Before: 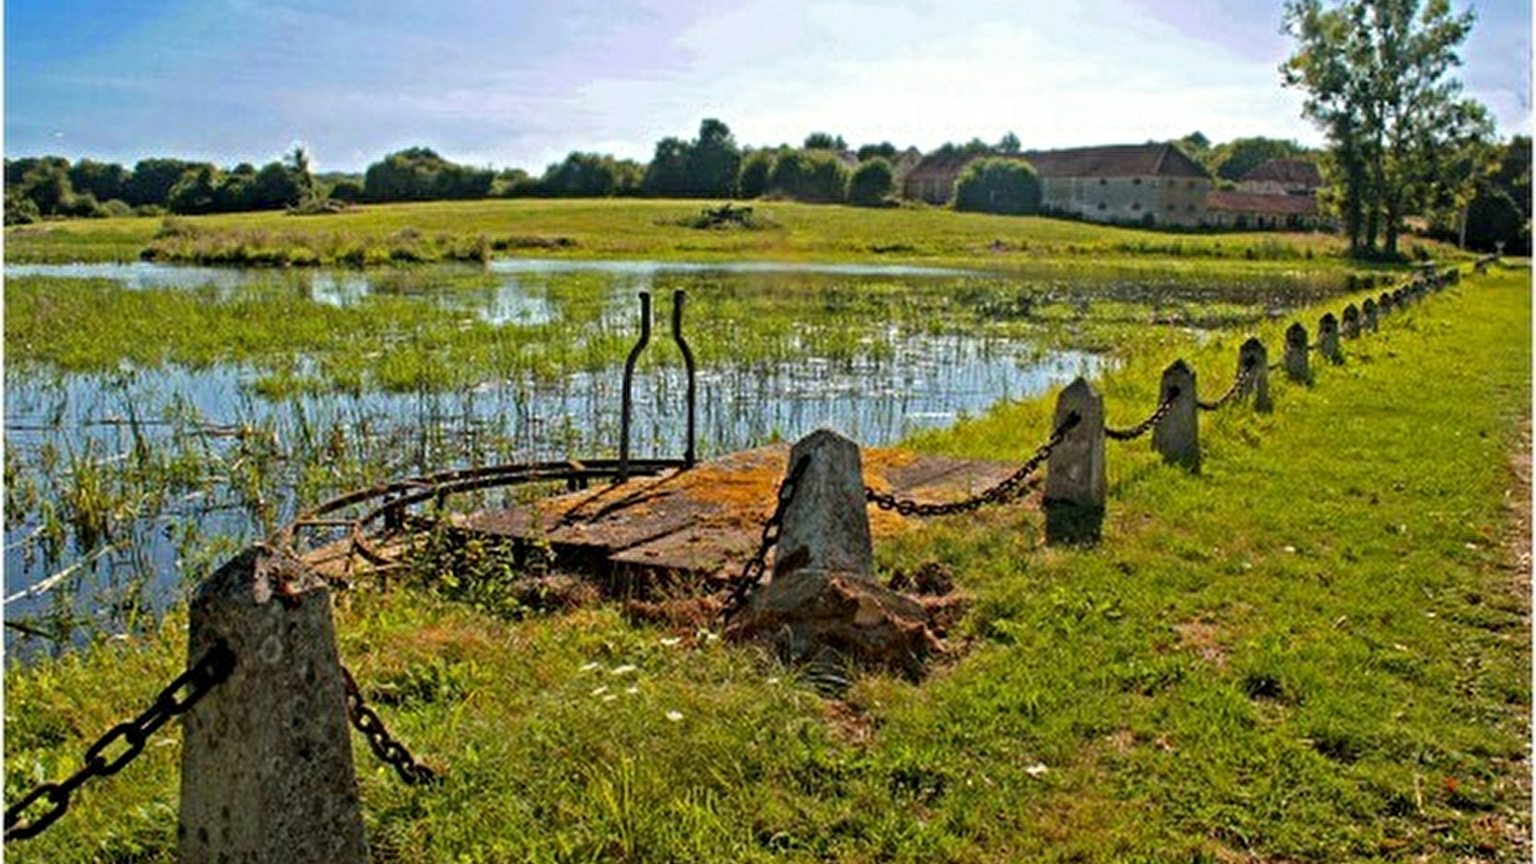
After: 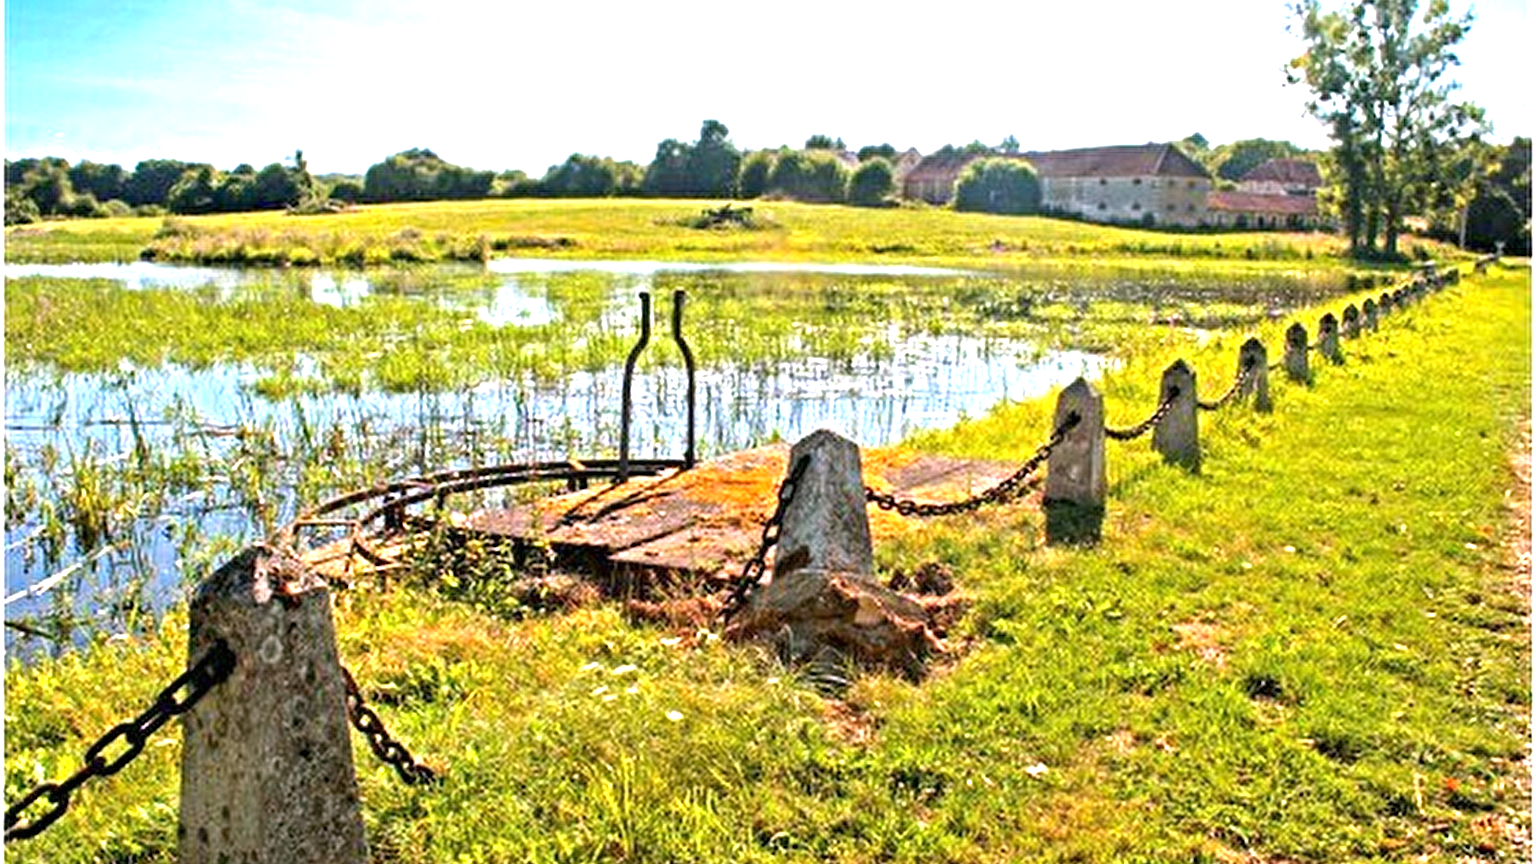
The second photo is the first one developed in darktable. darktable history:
exposure: black level correction 0, exposure 1.45 EV, compensate exposure bias true, compensate highlight preservation false
white balance: red 1.05, blue 1.072
